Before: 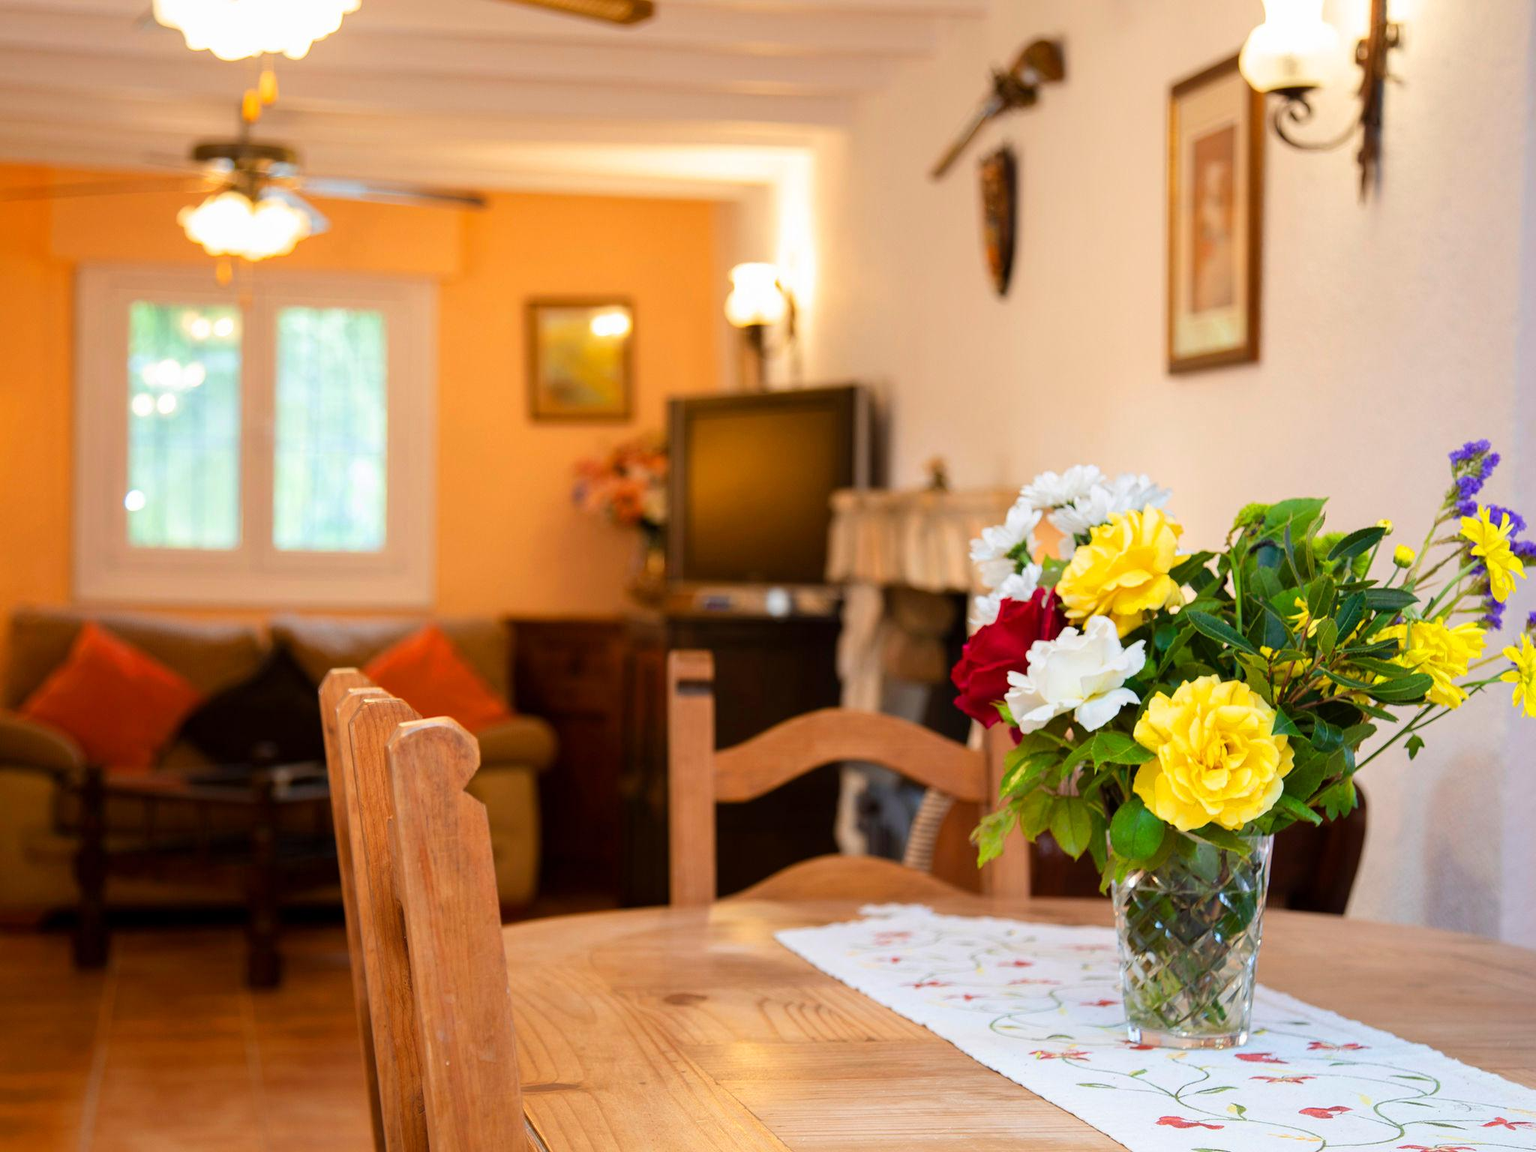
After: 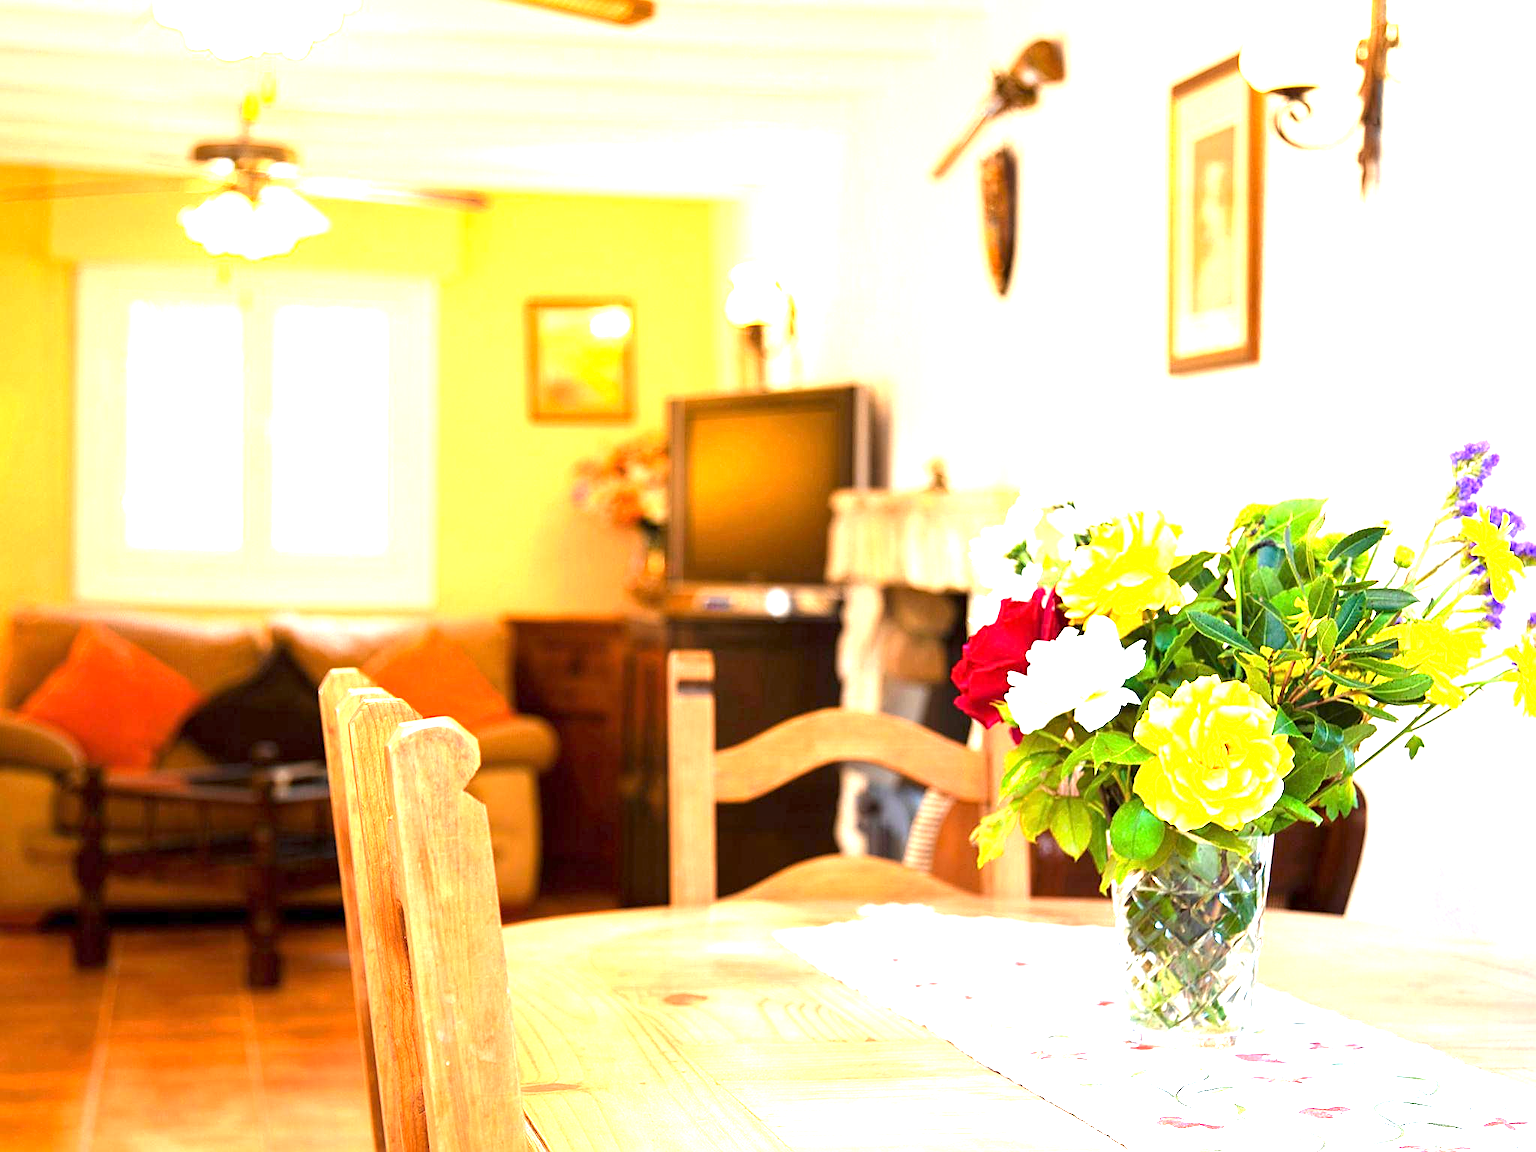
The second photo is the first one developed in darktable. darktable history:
sharpen: on, module defaults
exposure: exposure 2 EV, compensate exposure bias true, compensate highlight preservation false
tone equalizer: on, module defaults
